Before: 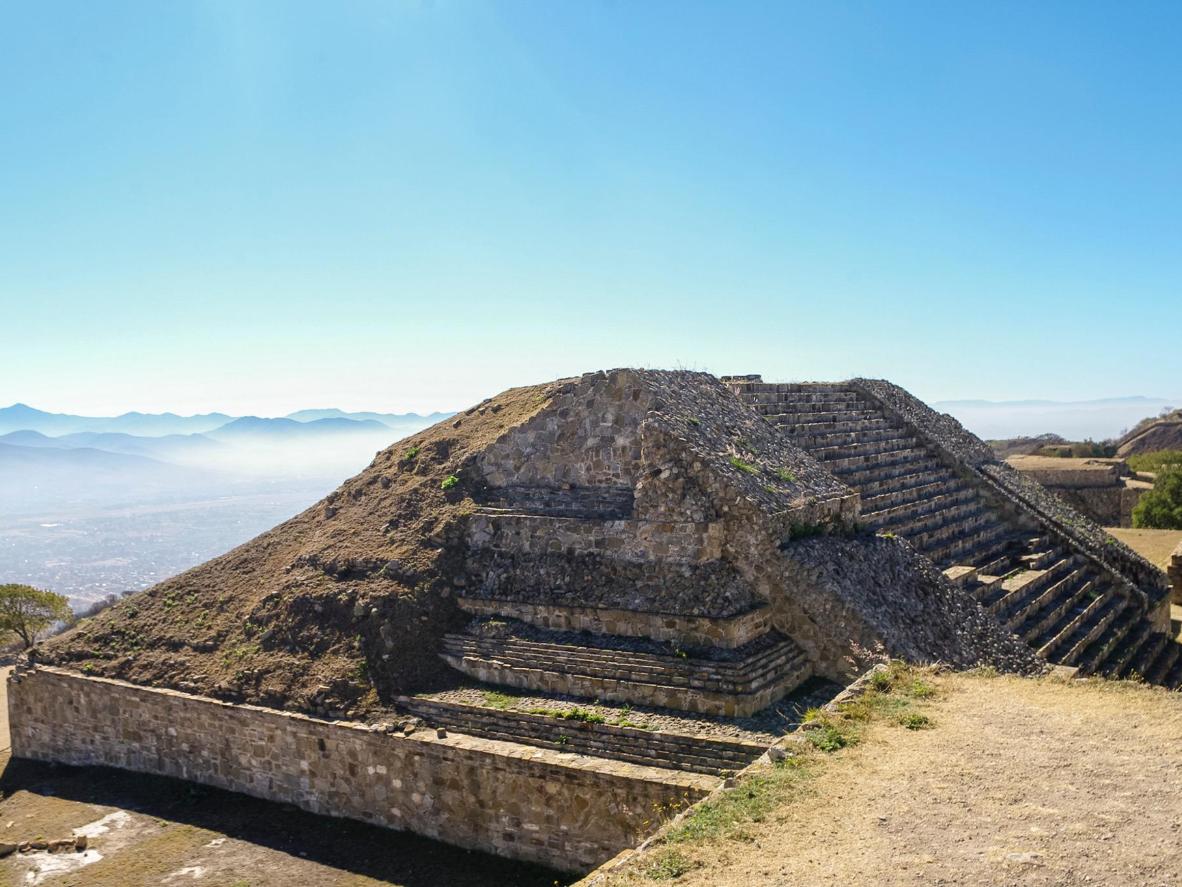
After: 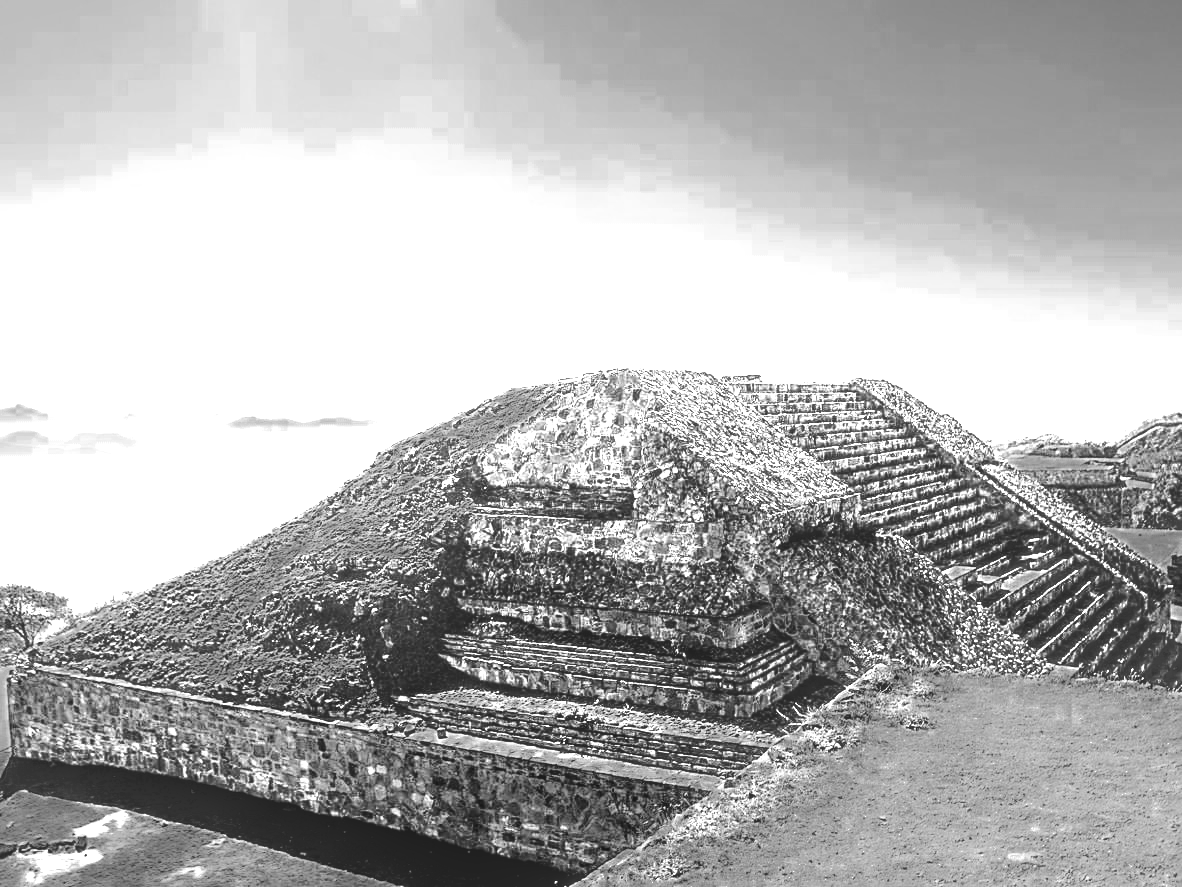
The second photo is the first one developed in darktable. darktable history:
haze removal: strength -0.083, distance 0.355, compatibility mode true, adaptive false
exposure: black level correction 0.008, exposure 0.989 EV, compensate highlight preservation false
contrast brightness saturation: contrast 0.22, brightness -0.186, saturation 0.241
local contrast: on, module defaults
sharpen: on, module defaults
color balance rgb: shadows lift › chroma 1.049%, shadows lift › hue 28.25°, perceptual saturation grading › global saturation 18.649%, perceptual brilliance grading › highlights 47.259%, perceptual brilliance grading › mid-tones 21.323%, perceptual brilliance grading › shadows -6.657%, global vibrance 9.525%
color zones: curves: ch0 [(0.002, 0.429) (0.121, 0.212) (0.198, 0.113) (0.276, 0.344) (0.331, 0.541) (0.41, 0.56) (0.482, 0.289) (0.619, 0.227) (0.721, 0.18) (0.821, 0.435) (0.928, 0.555) (1, 0.587)]; ch1 [(0, 0) (0.143, 0) (0.286, 0) (0.429, 0) (0.571, 0) (0.714, 0) (0.857, 0)]
